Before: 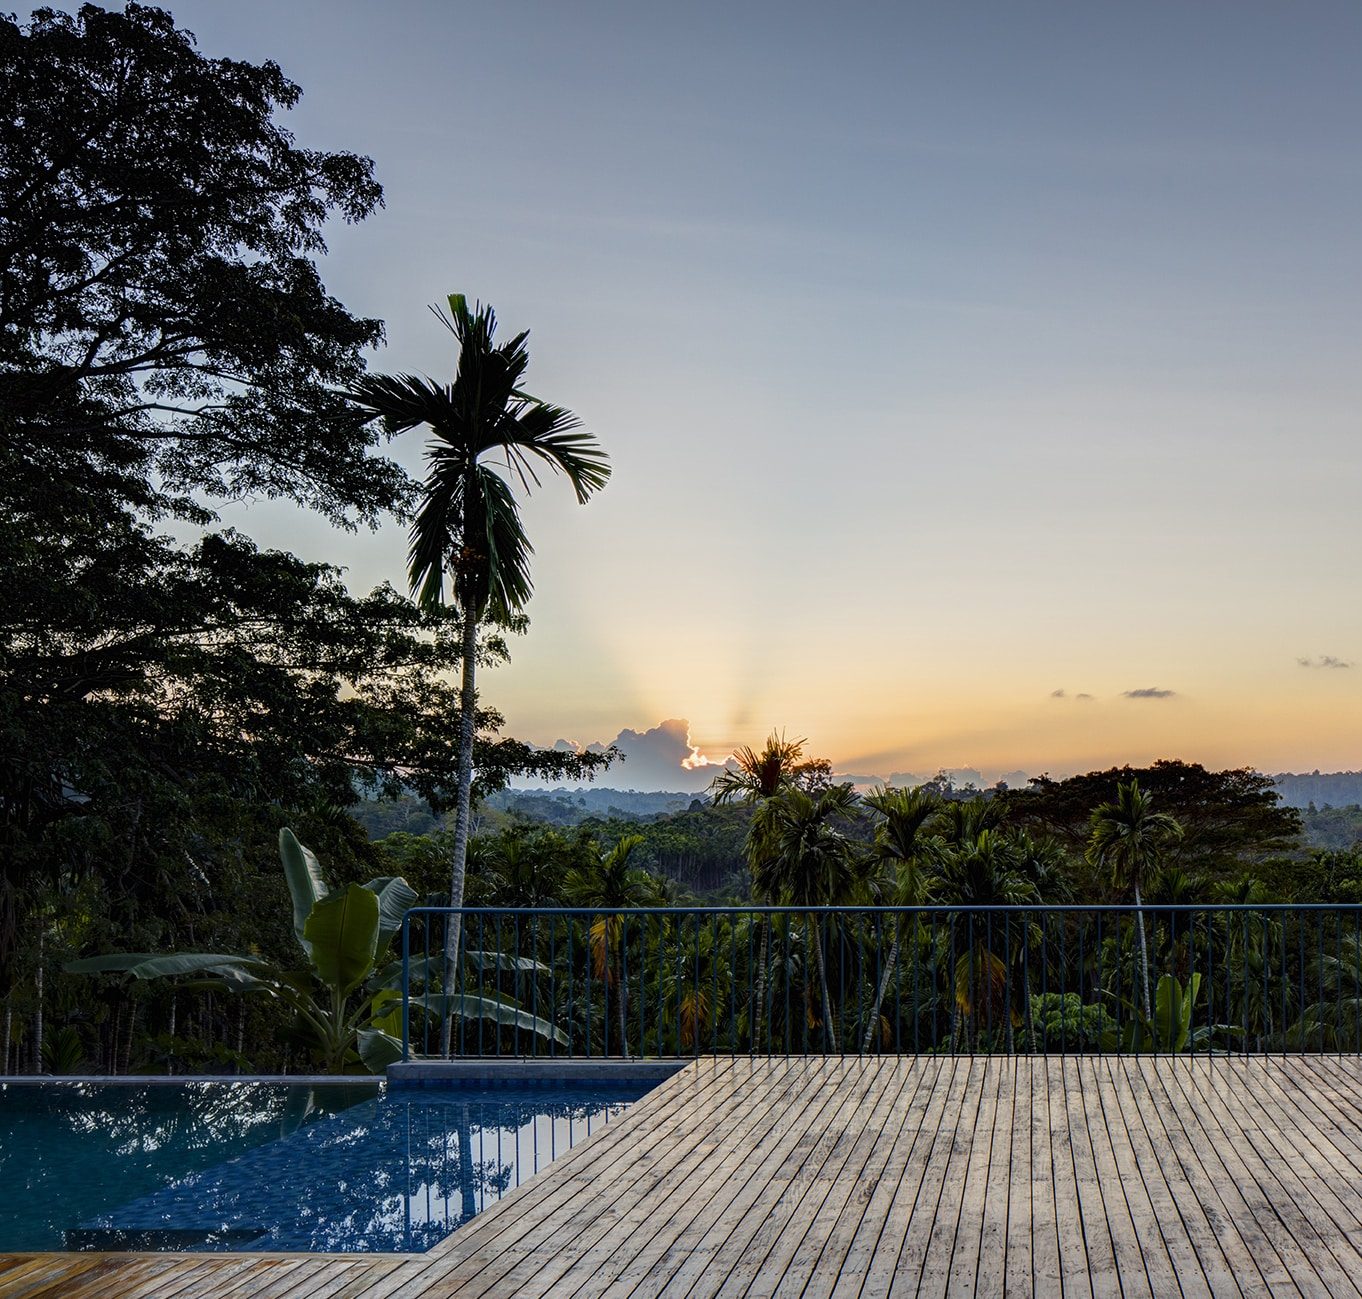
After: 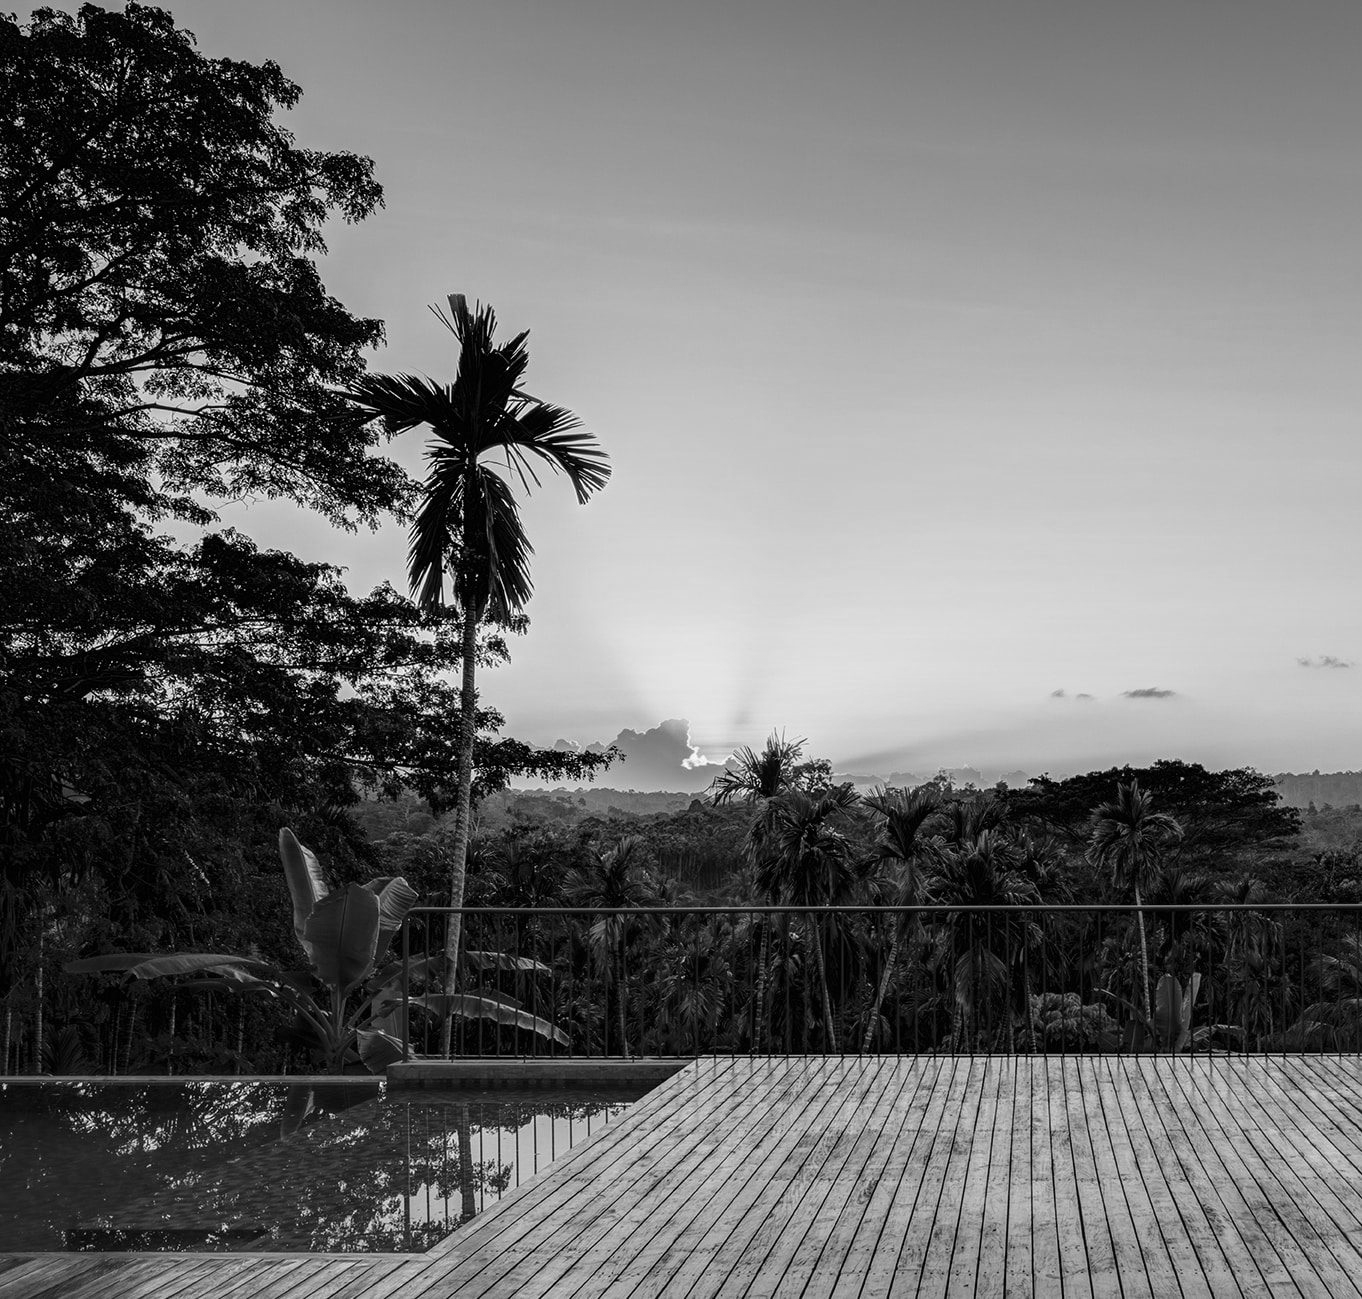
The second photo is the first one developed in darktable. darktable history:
monochrome: on, module defaults
exposure: exposure 0.02 EV, compensate highlight preservation false
